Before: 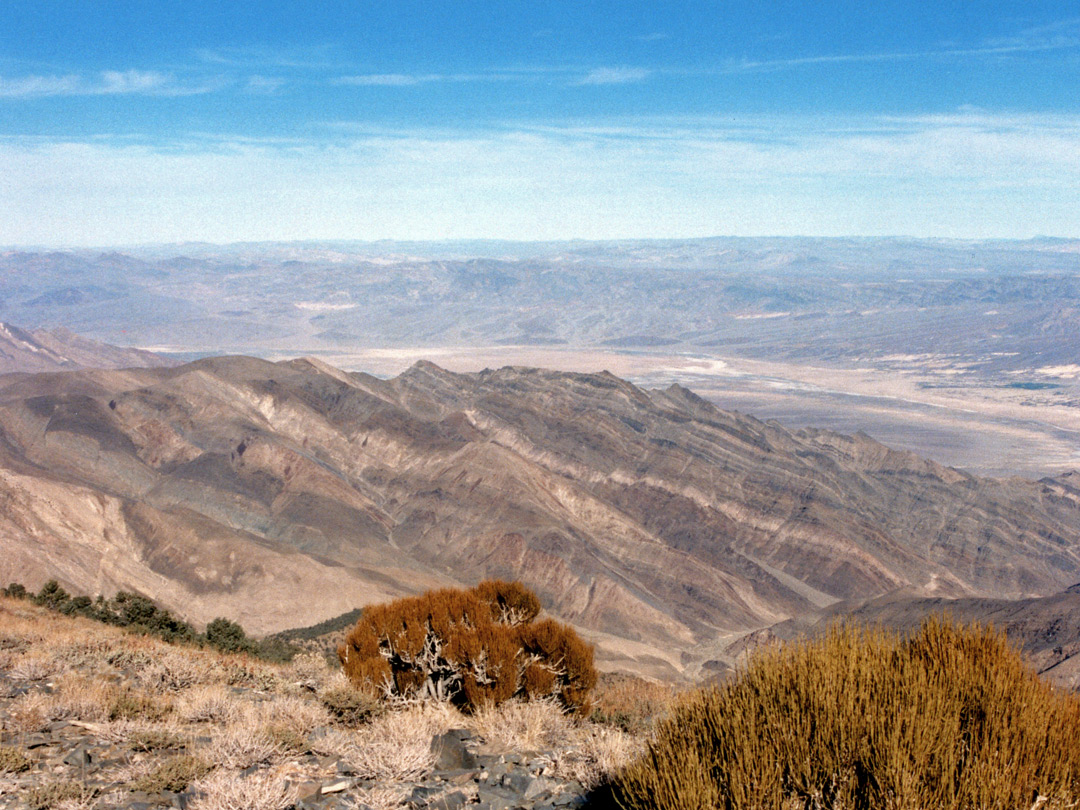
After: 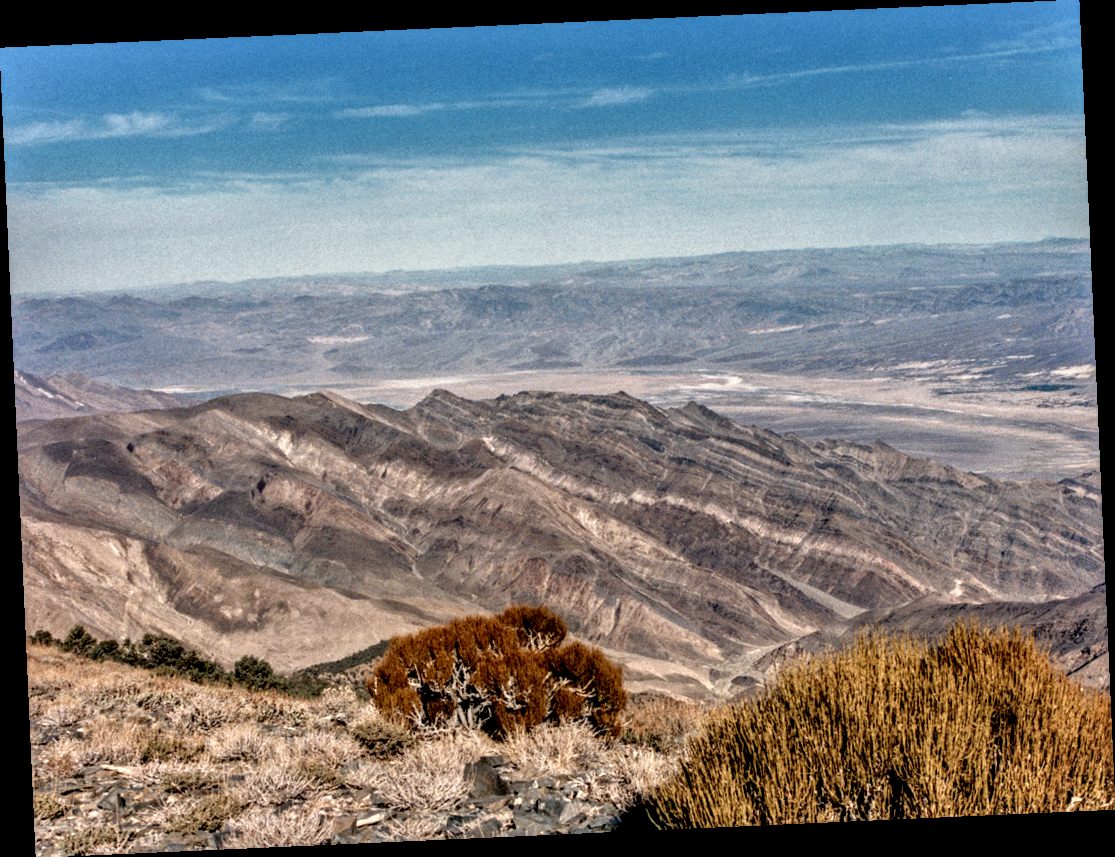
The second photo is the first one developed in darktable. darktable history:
rotate and perspective: rotation -2.56°, automatic cropping off
local contrast: detail 203%
tone equalizer: -8 EV -0.002 EV, -7 EV 0.005 EV, -6 EV -0.008 EV, -5 EV 0.007 EV, -4 EV -0.042 EV, -3 EV -0.233 EV, -2 EV -0.662 EV, -1 EV -0.983 EV, +0 EV -0.969 EV, smoothing diameter 2%, edges refinement/feathering 20, mask exposure compensation -1.57 EV, filter diffusion 5
